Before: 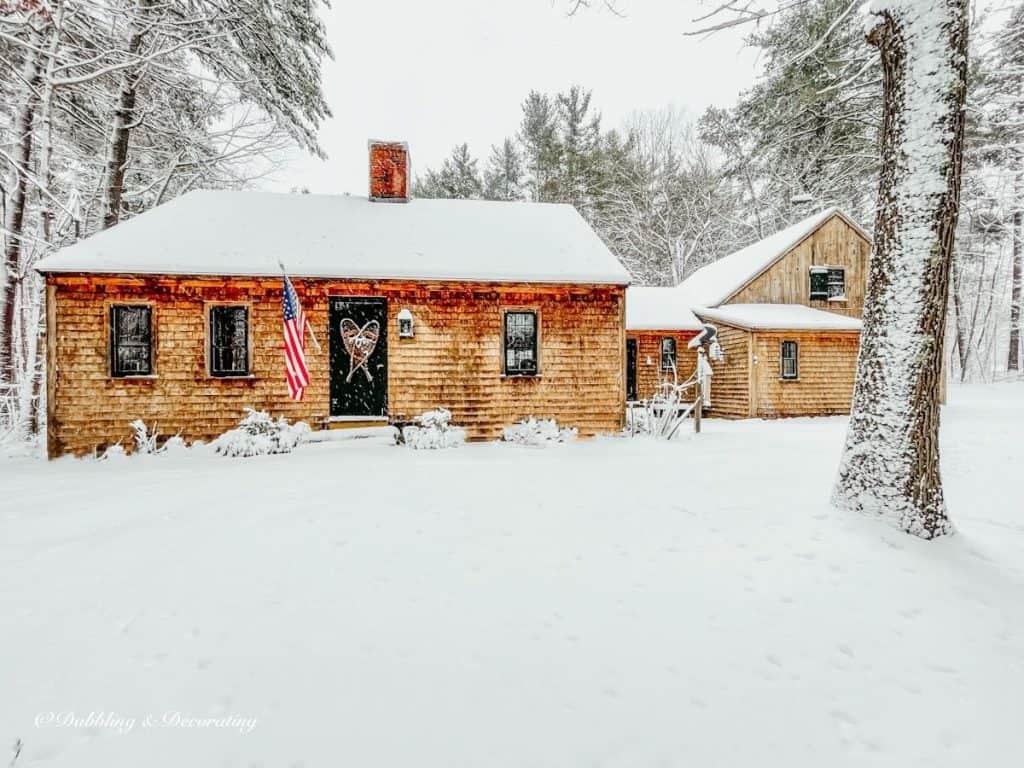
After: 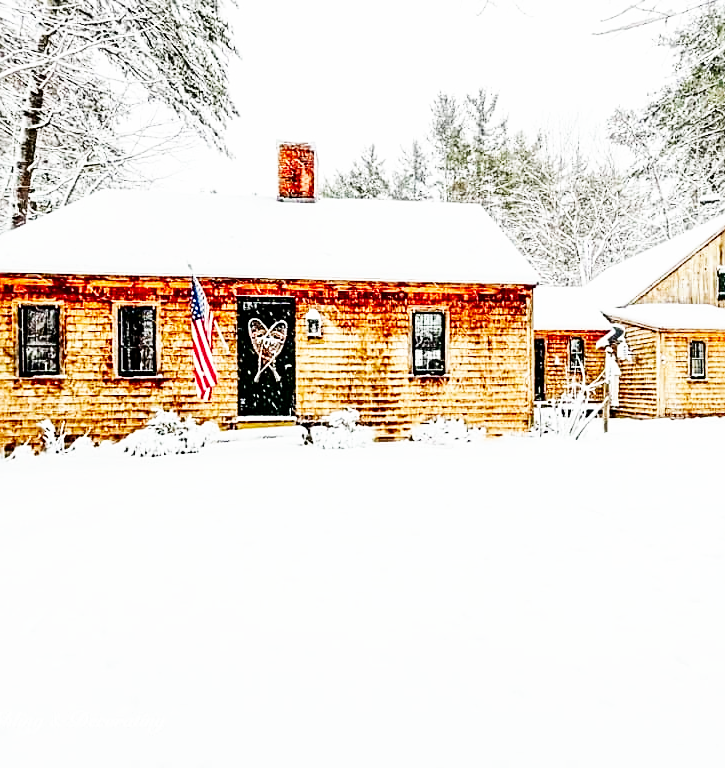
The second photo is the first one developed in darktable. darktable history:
sharpen: on, module defaults
color correction: highlights b* 0.06, saturation 0.982
contrast brightness saturation: contrast 0.067, brightness -0.135, saturation 0.05
tone curve: curves: ch0 [(0, 0) (0.003, 0.003) (0.011, 0.011) (0.025, 0.025) (0.044, 0.044) (0.069, 0.068) (0.1, 0.098) (0.136, 0.134) (0.177, 0.175) (0.224, 0.221) (0.277, 0.273) (0.335, 0.331) (0.399, 0.394) (0.468, 0.462) (0.543, 0.543) (0.623, 0.623) (0.709, 0.709) (0.801, 0.801) (0.898, 0.898) (1, 1)], preserve colors none
base curve: curves: ch0 [(0, 0) (0.007, 0.004) (0.027, 0.03) (0.046, 0.07) (0.207, 0.54) (0.442, 0.872) (0.673, 0.972) (1, 1)], exposure shift 0.01, preserve colors none
crop and rotate: left 9.074%, right 20.075%
